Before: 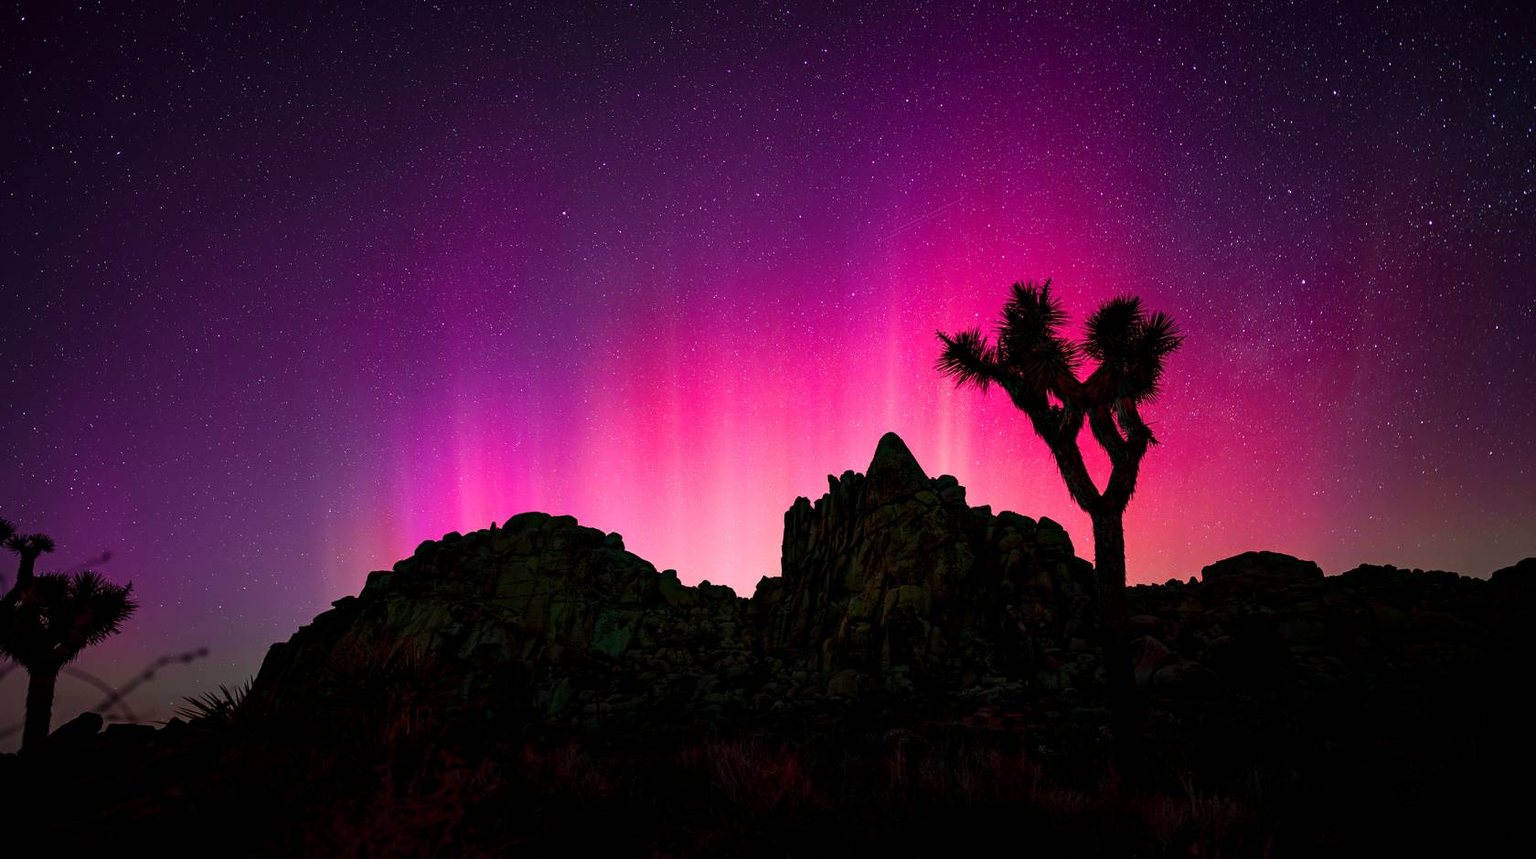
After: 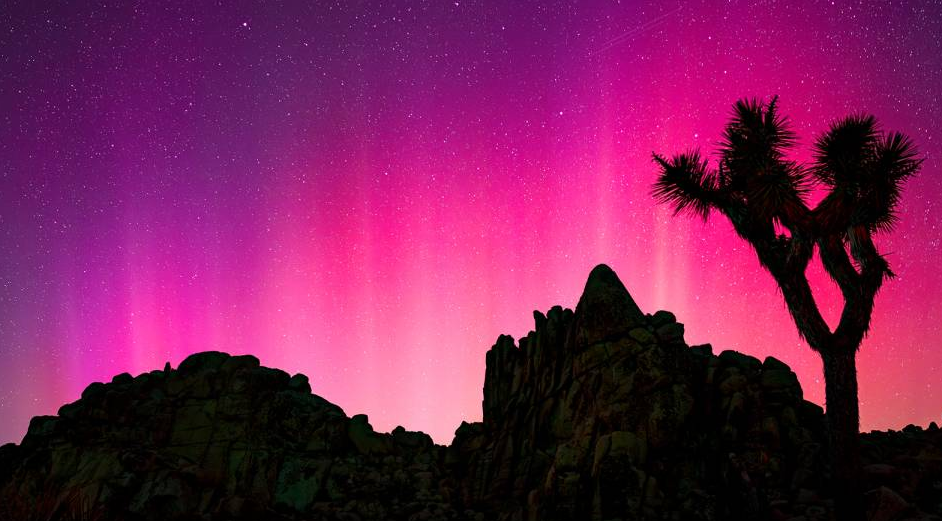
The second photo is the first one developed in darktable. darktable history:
crop and rotate: left 22.16%, top 22.425%, right 21.741%, bottom 22.087%
